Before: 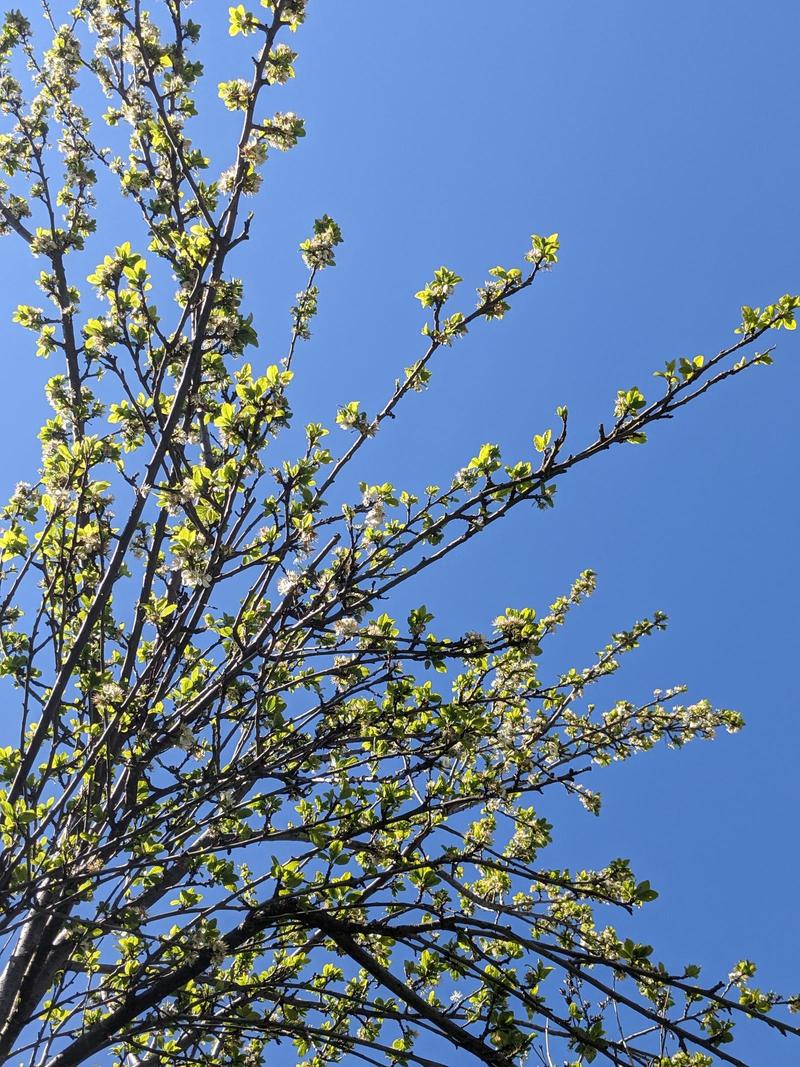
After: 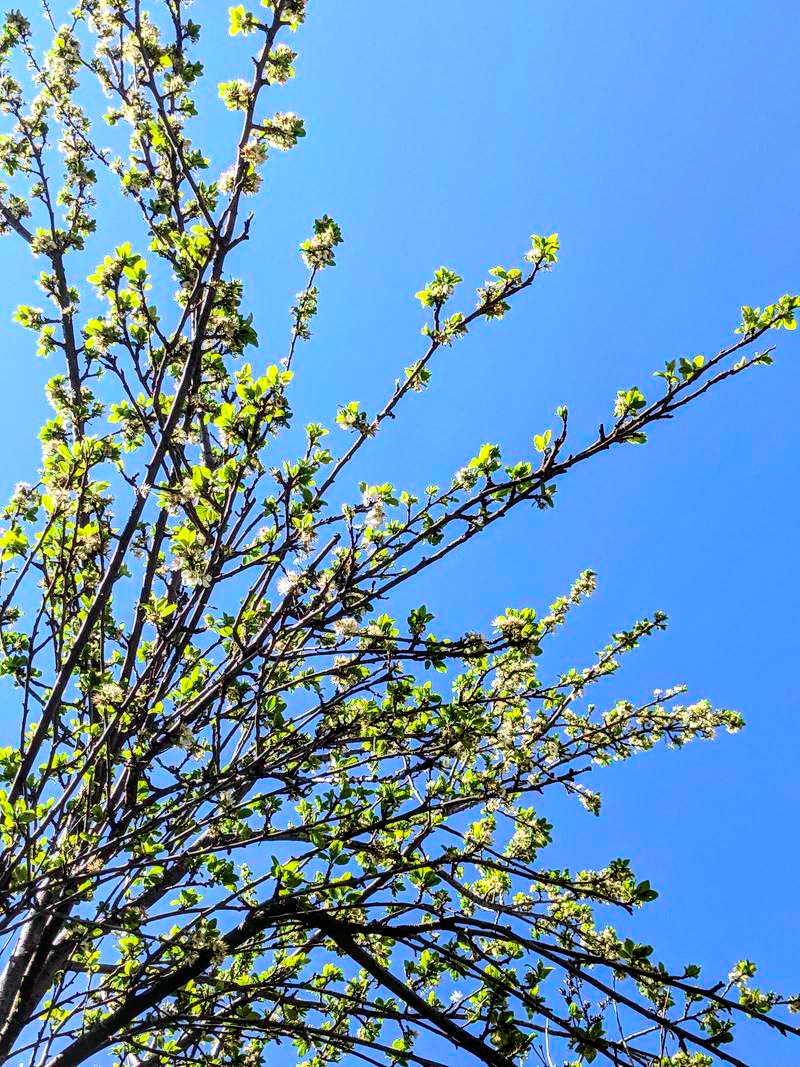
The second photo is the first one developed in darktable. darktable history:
tone curve: curves: ch0 [(0, 0.039) (0.113, 0.081) (0.204, 0.204) (0.498, 0.608) (0.709, 0.819) (0.984, 0.961)]; ch1 [(0, 0) (0.172, 0.123) (0.317, 0.272) (0.414, 0.382) (0.476, 0.479) (0.505, 0.501) (0.528, 0.54) (0.618, 0.647) (0.709, 0.764) (1, 1)]; ch2 [(0, 0) (0.411, 0.424) (0.492, 0.502) (0.521, 0.513) (0.537, 0.57) (0.686, 0.638) (1, 1)], color space Lab, independent channels, preserve colors none
local contrast: detail 150%
color balance rgb: highlights gain › luminance 16.972%, highlights gain › chroma 2.912%, highlights gain › hue 260.79°, perceptual saturation grading › global saturation 35.622%, global vibrance 34.626%
